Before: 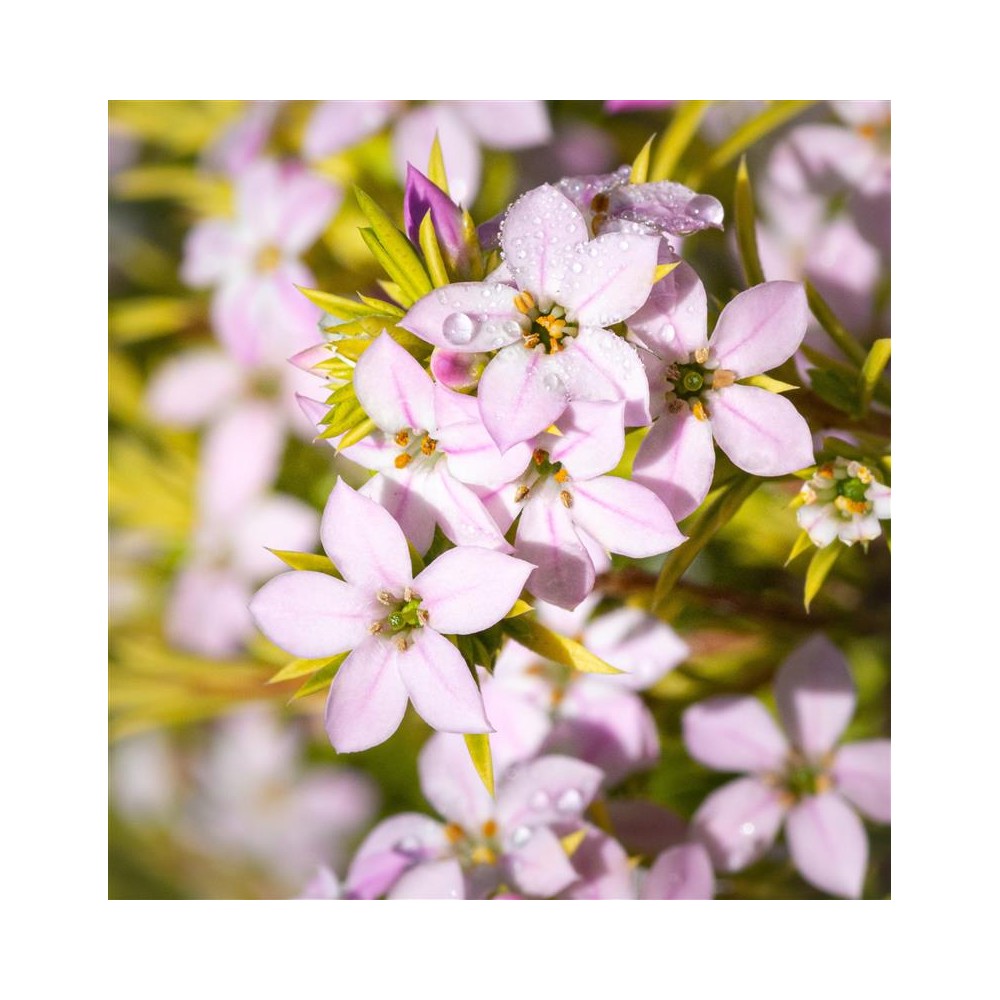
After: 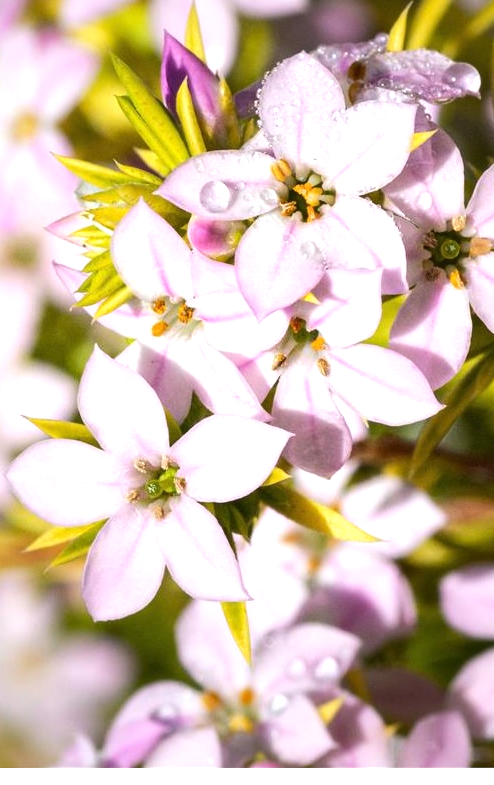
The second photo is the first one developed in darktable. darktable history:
crop and rotate: angle 0.02°, left 24.353%, top 13.219%, right 26.156%, bottom 8.224%
tone equalizer: -8 EV -0.417 EV, -7 EV -0.389 EV, -6 EV -0.333 EV, -5 EV -0.222 EV, -3 EV 0.222 EV, -2 EV 0.333 EV, -1 EV 0.389 EV, +0 EV 0.417 EV, edges refinement/feathering 500, mask exposure compensation -1.57 EV, preserve details no
